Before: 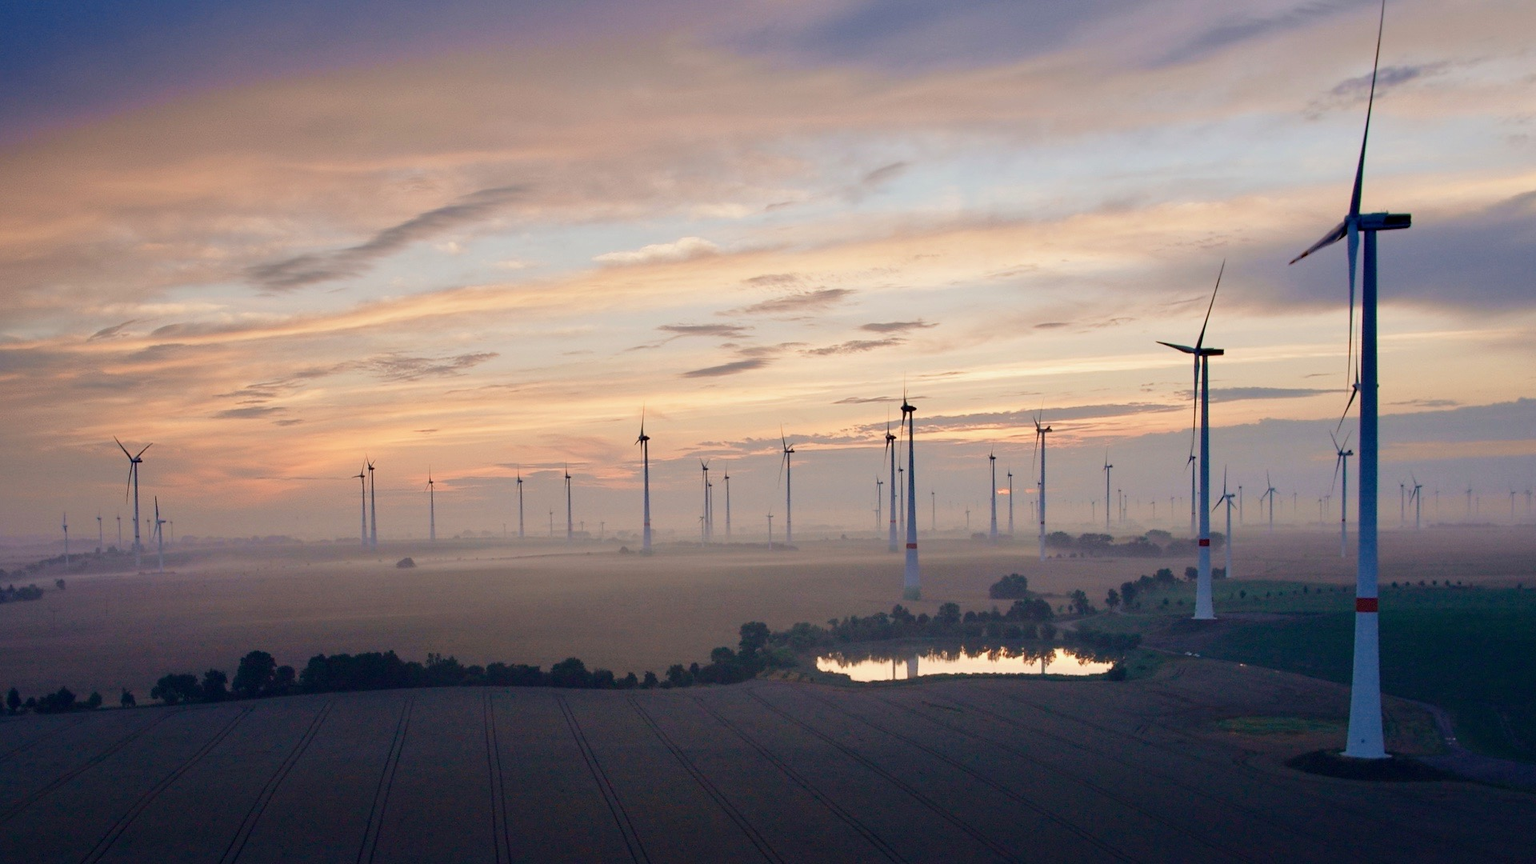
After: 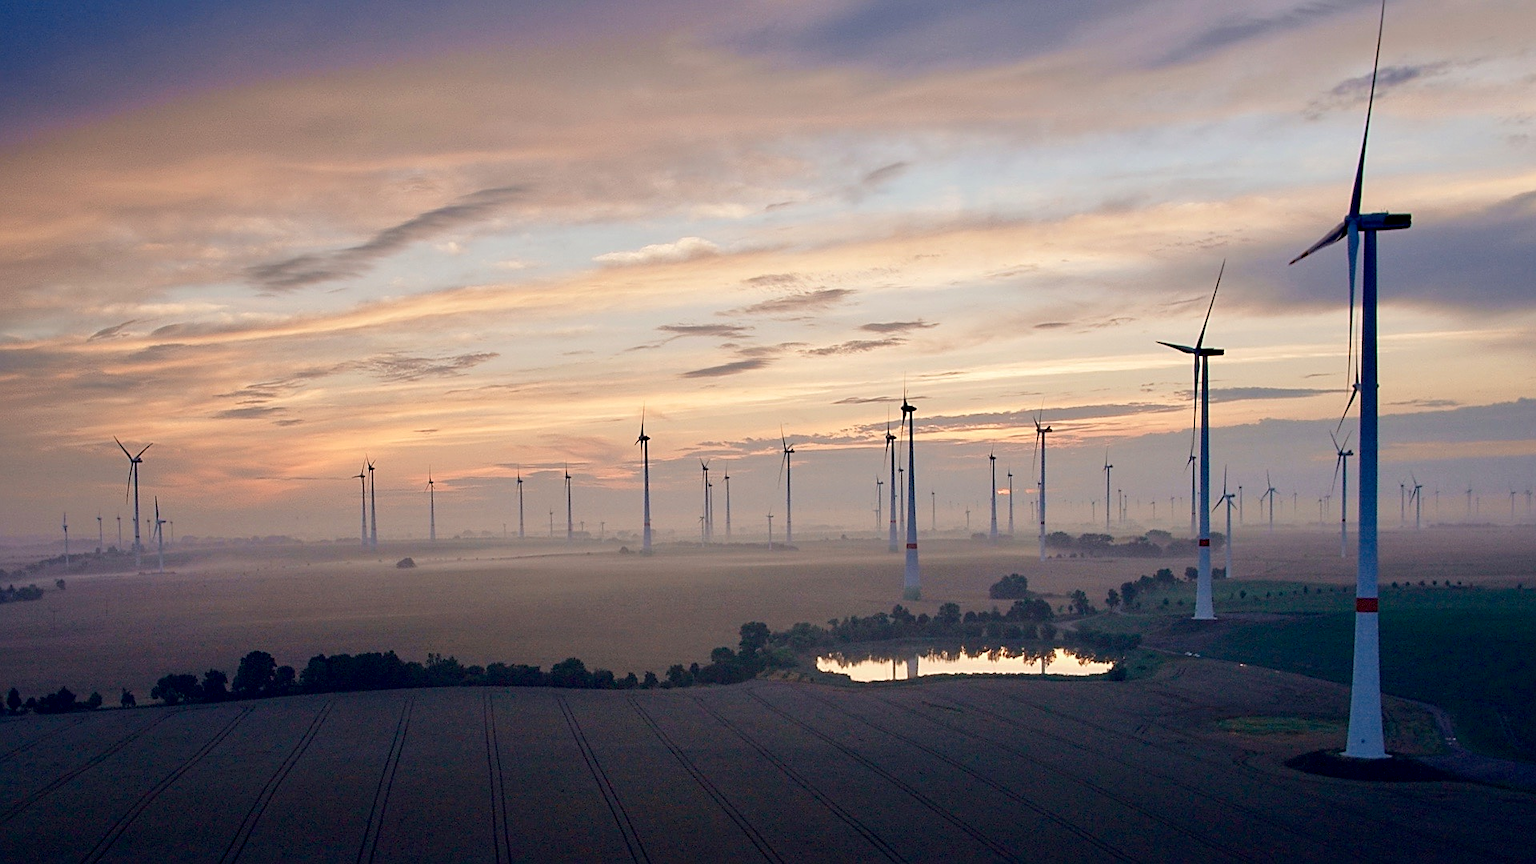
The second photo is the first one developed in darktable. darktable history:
local contrast: highlights 100%, shadows 100%, detail 120%, midtone range 0.2
sharpen: amount 0.55
